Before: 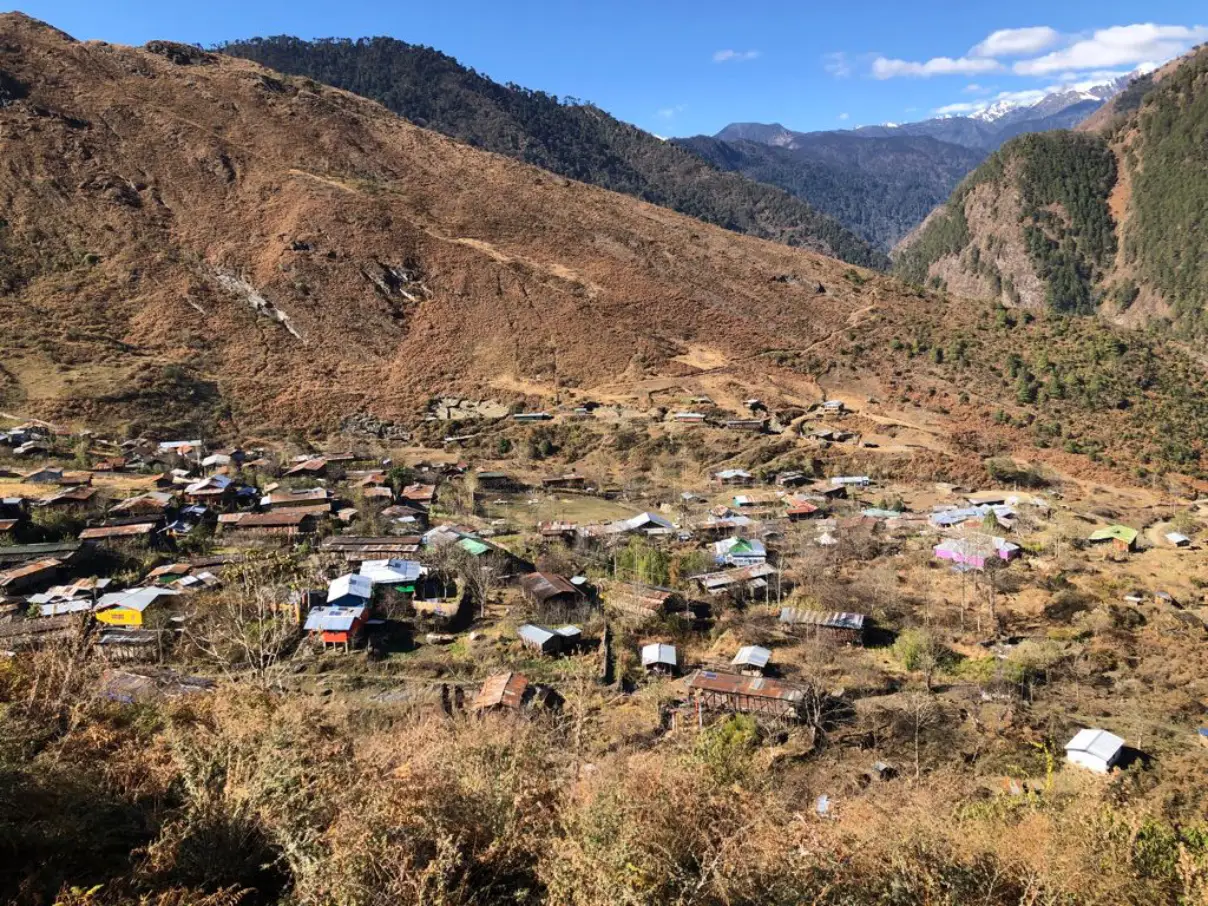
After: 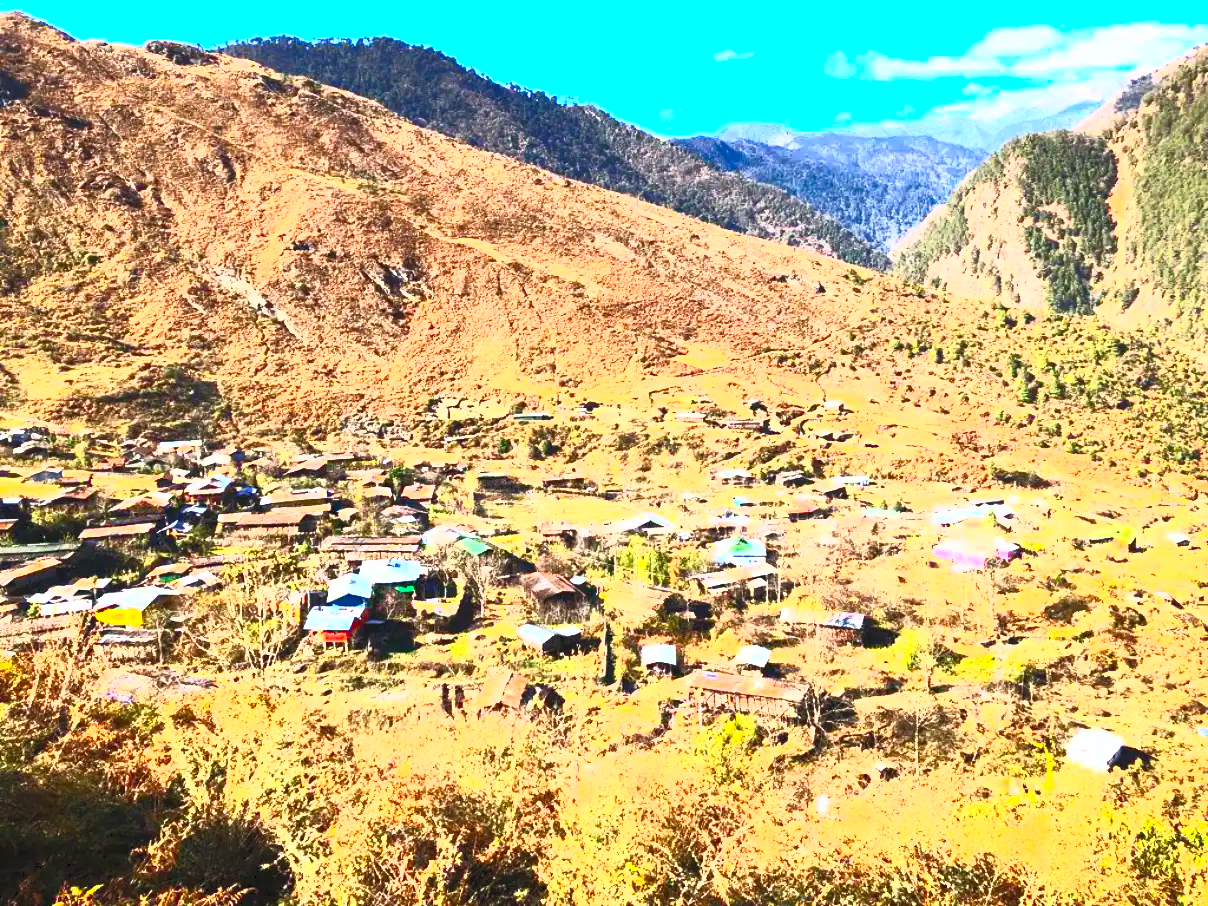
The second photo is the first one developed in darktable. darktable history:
exposure: exposure 0.507 EV, compensate highlight preservation false
contrast brightness saturation: contrast 1, brightness 1, saturation 1
